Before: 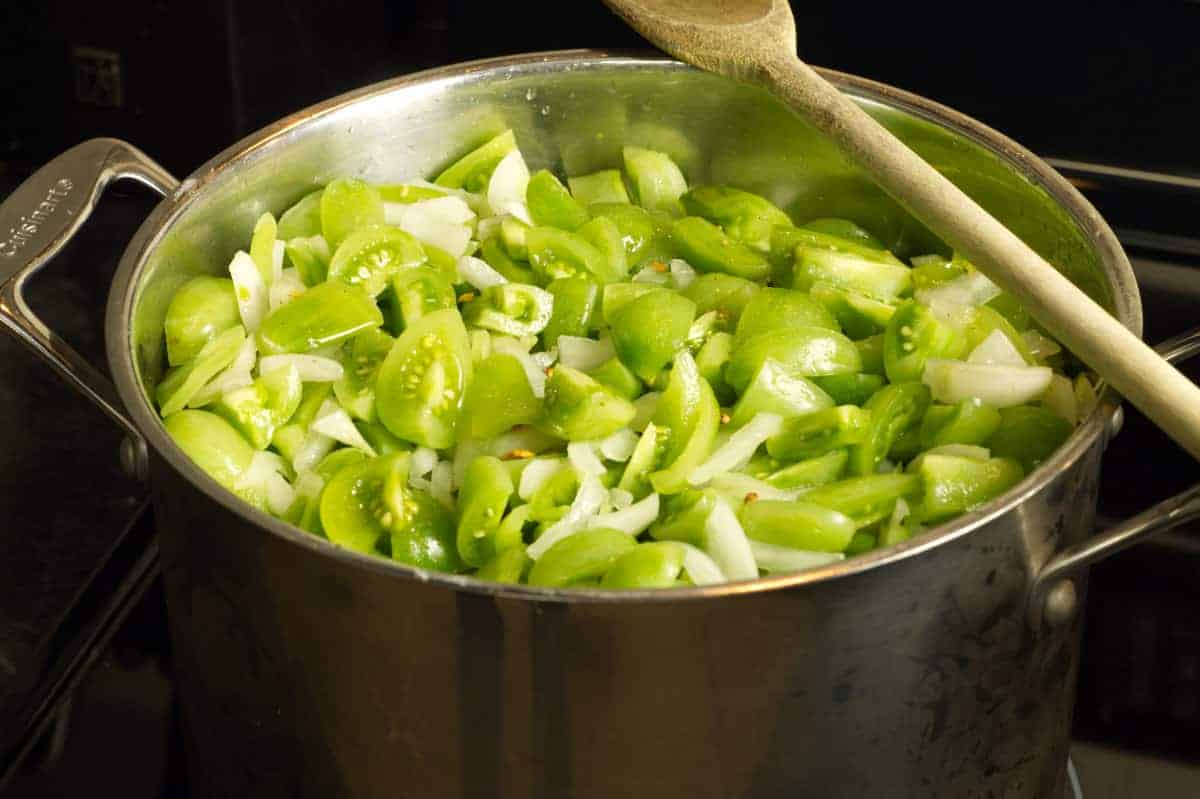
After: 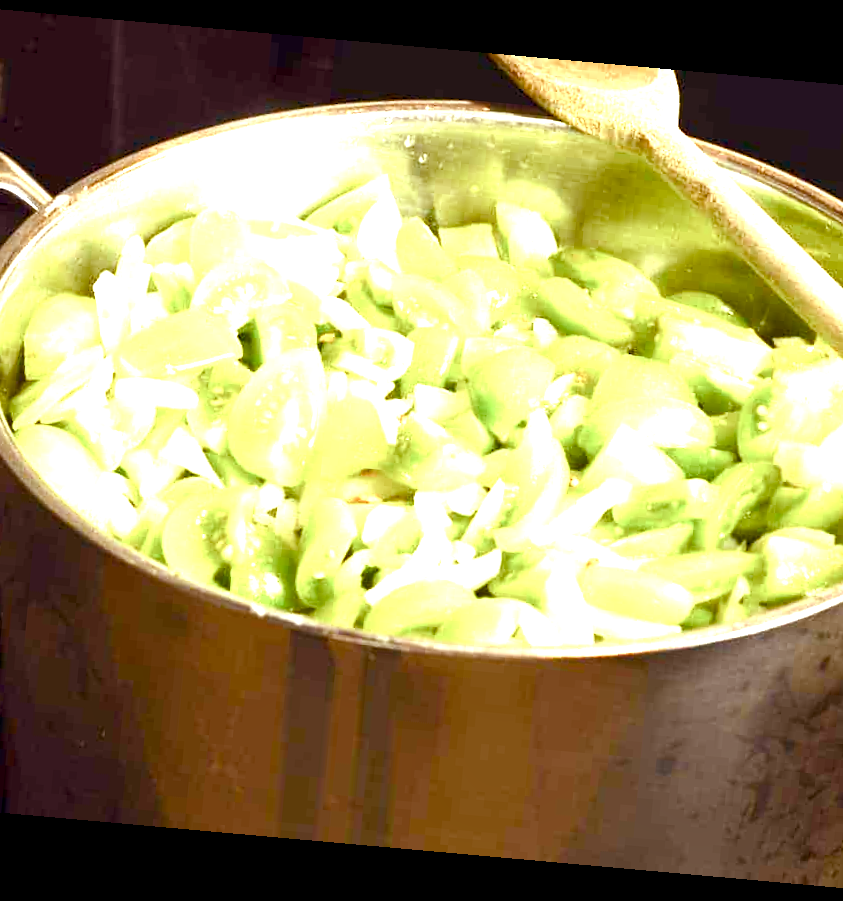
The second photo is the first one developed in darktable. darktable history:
exposure: exposure 1.25 EV, compensate exposure bias true, compensate highlight preservation false
rotate and perspective: rotation 5.12°, automatic cropping off
crop and rotate: left 14.436%, right 18.898%
tone equalizer: -8 EV -0.001 EV, -7 EV 0.001 EV, -6 EV -0.002 EV, -5 EV -0.003 EV, -4 EV -0.062 EV, -3 EV -0.222 EV, -2 EV -0.267 EV, -1 EV 0.105 EV, +0 EV 0.303 EV
rgb levels: mode RGB, independent channels, levels [[0, 0.474, 1], [0, 0.5, 1], [0, 0.5, 1]]
color balance rgb: perceptual saturation grading › global saturation 20%, perceptual saturation grading › highlights -50%, perceptual saturation grading › shadows 30%, perceptual brilliance grading › global brilliance 10%, perceptual brilliance grading › shadows 15%
